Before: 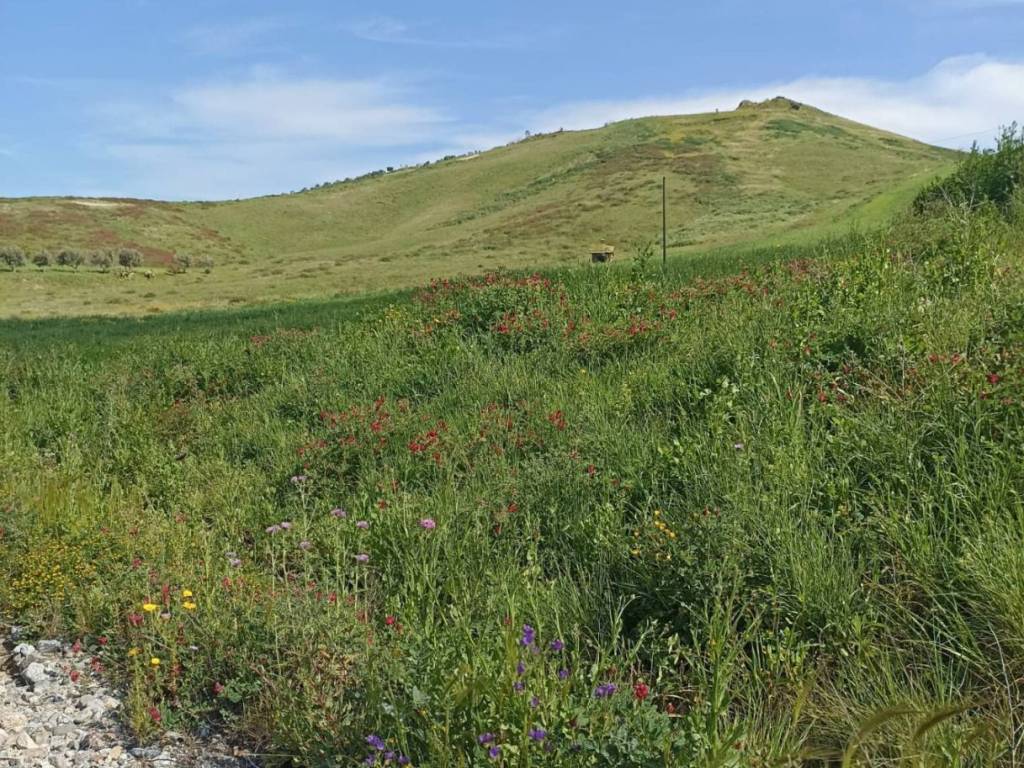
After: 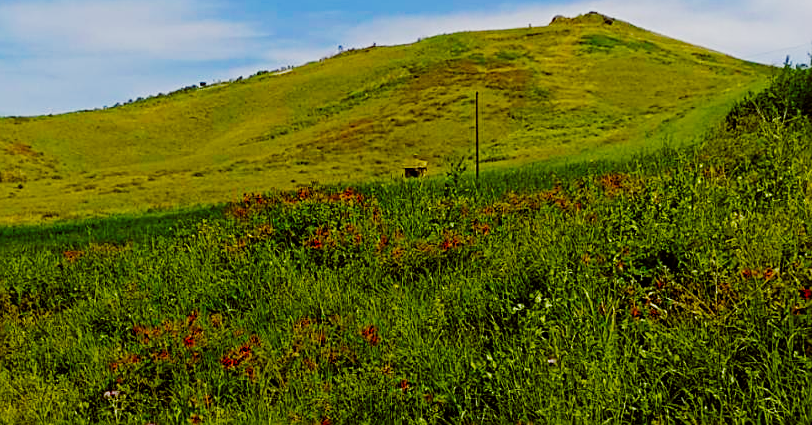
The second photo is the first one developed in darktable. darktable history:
sharpen: on, module defaults
color balance rgb: shadows lift › chroma 2.055%, shadows lift › hue 217.72°, global offset › luminance -0.198%, global offset › chroma 0.274%, perceptual saturation grading › global saturation 63.873%, perceptual saturation grading › highlights 59.36%, perceptual saturation grading › mid-tones 49.358%, perceptual saturation grading › shadows 50.134%
filmic rgb: black relative exposure -5.1 EV, white relative exposure 4 EV, threshold 2.94 EV, hardness 2.88, contrast 1.299, add noise in highlights 0.001, preserve chrominance no, color science v4 (2020), enable highlight reconstruction true
contrast brightness saturation: brightness -0.094
crop: left 18.329%, top 11.076%, right 2.337%, bottom 33.559%
